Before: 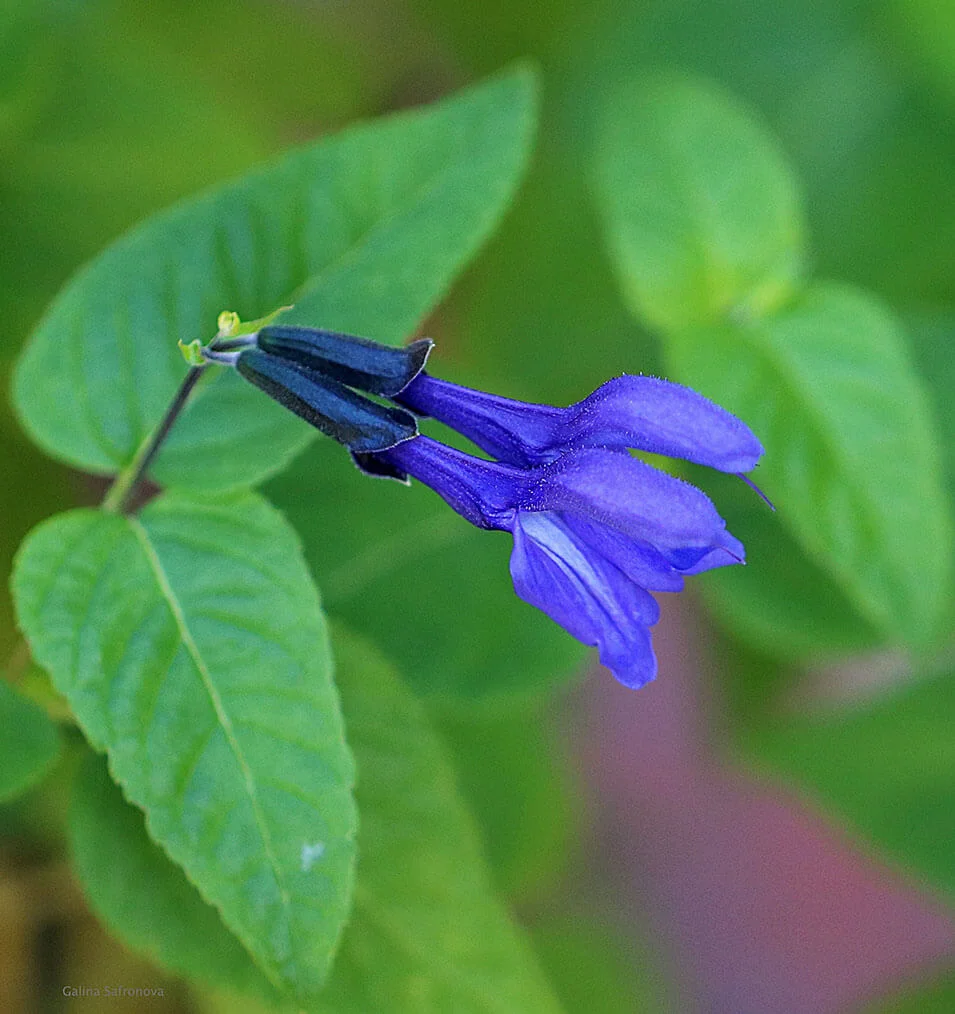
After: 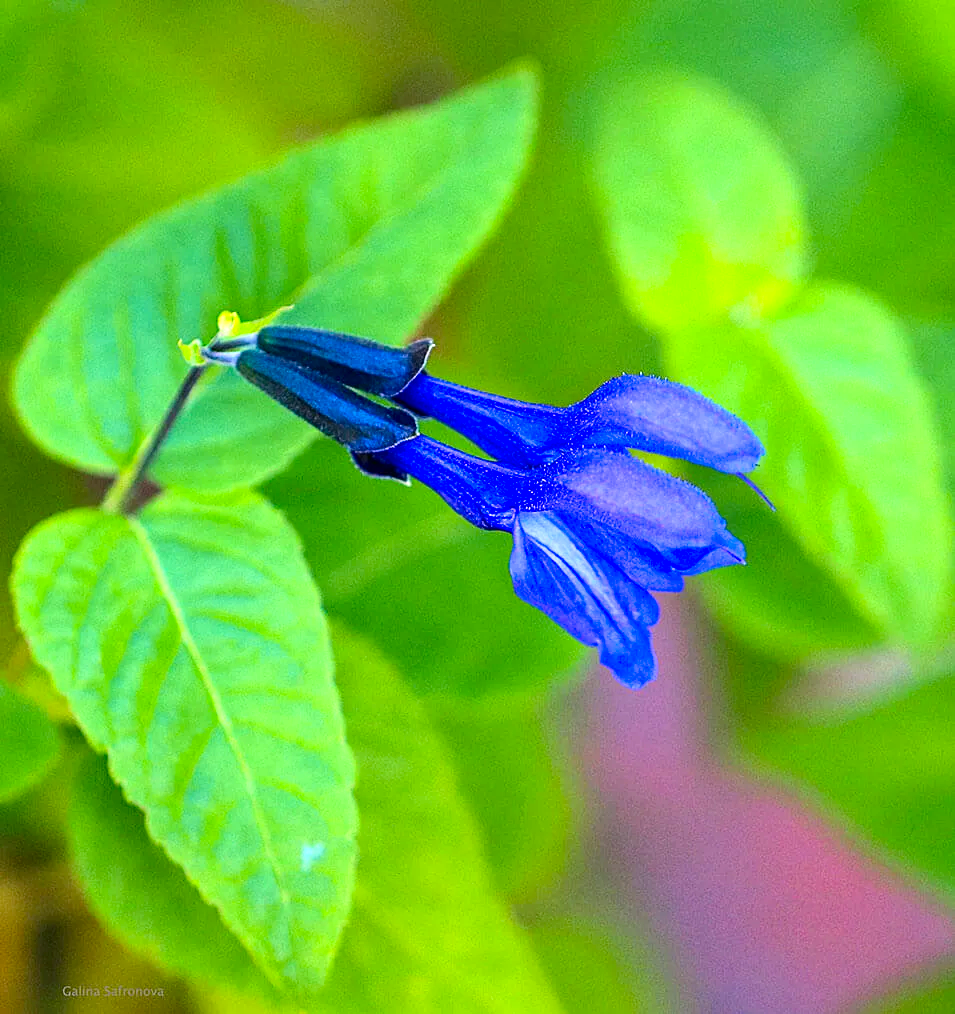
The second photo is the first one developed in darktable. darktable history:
exposure: exposure 0.719 EV, compensate highlight preservation false
color zones: curves: ch0 [(0, 0.5) (0.125, 0.4) (0.25, 0.5) (0.375, 0.4) (0.5, 0.4) (0.625, 0.6) (0.75, 0.6) (0.875, 0.5)]; ch1 [(0, 0.35) (0.125, 0.45) (0.25, 0.35) (0.375, 0.35) (0.5, 0.35) (0.625, 0.35) (0.75, 0.45) (0.875, 0.35)]; ch2 [(0, 0.6) (0.125, 0.5) (0.25, 0.5) (0.375, 0.6) (0.5, 0.6) (0.625, 0.5) (0.75, 0.5) (0.875, 0.5)], mix -130.13%
contrast brightness saturation: contrast 0.161, saturation 0.331
